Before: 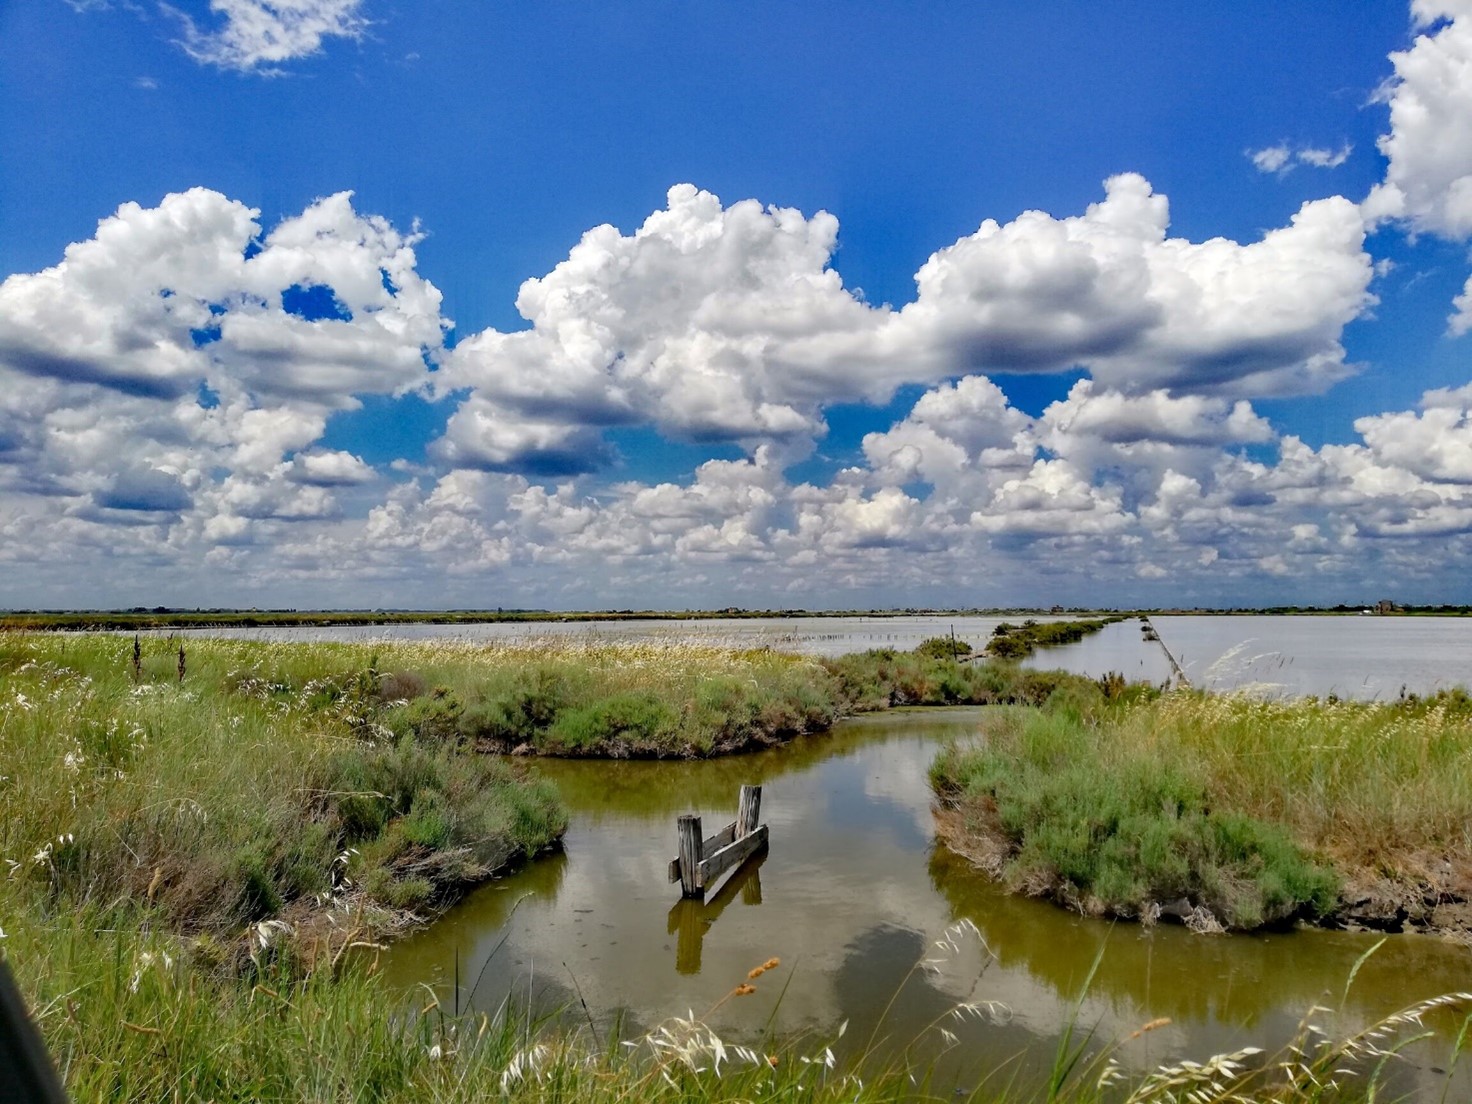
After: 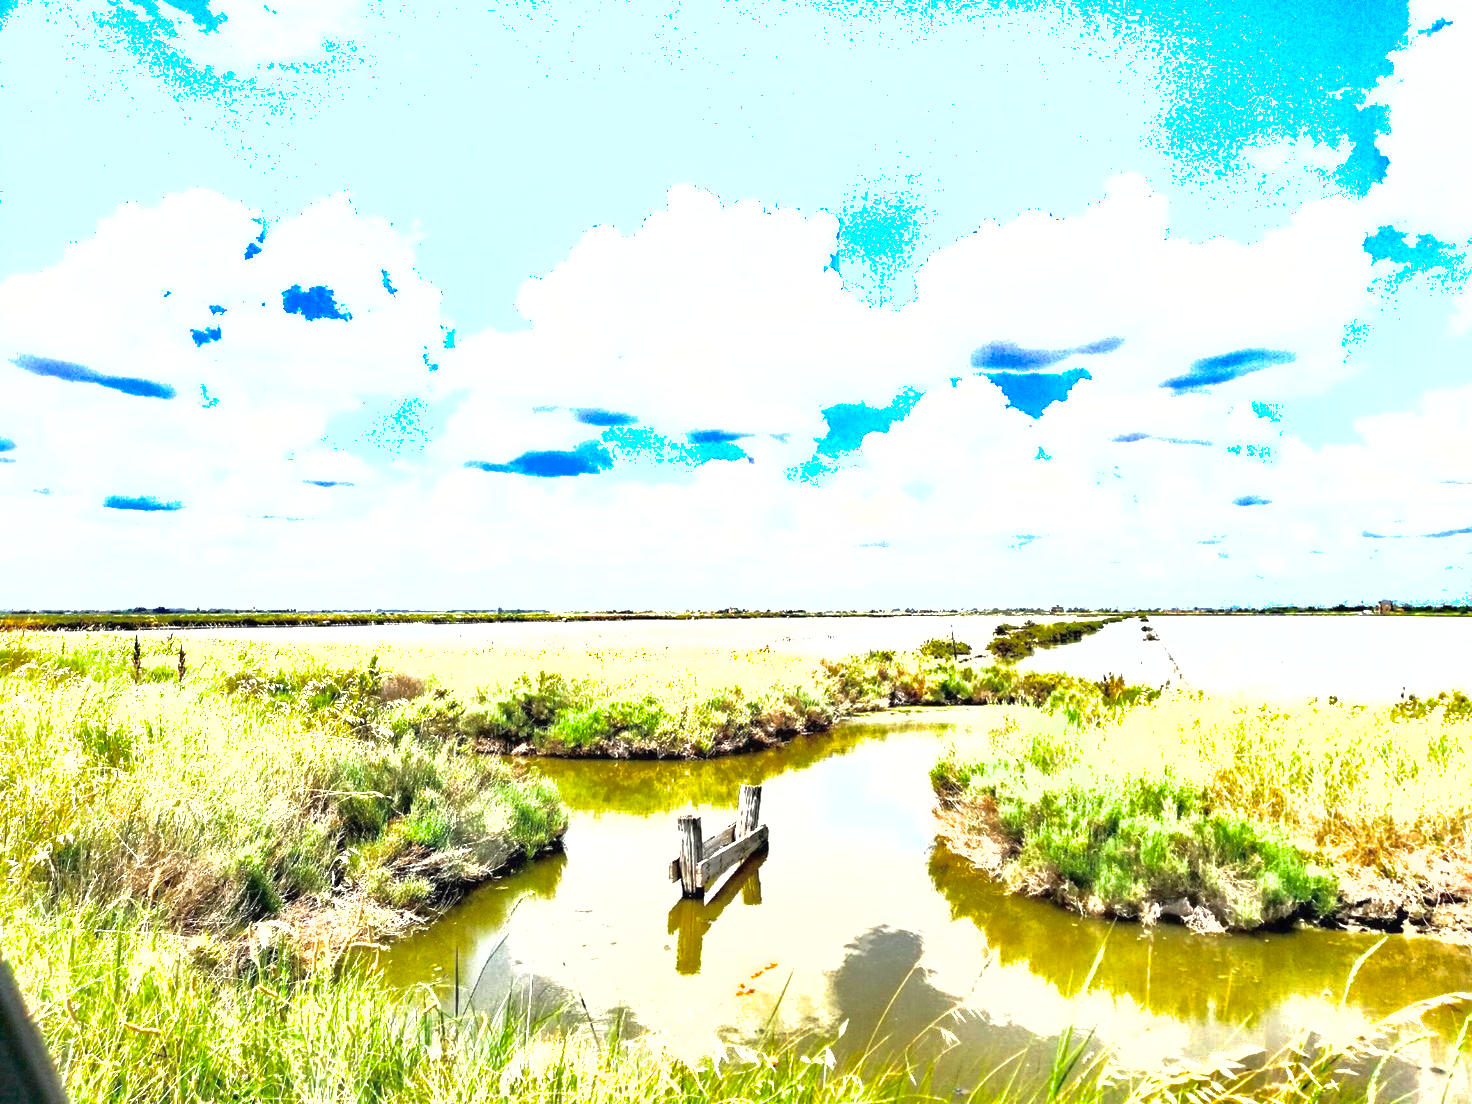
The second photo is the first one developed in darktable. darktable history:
shadows and highlights: on, module defaults
tone equalizer: -8 EV -0.75 EV, -7 EV -0.7 EV, -6 EV -0.6 EV, -5 EV -0.4 EV, -3 EV 0.4 EV, -2 EV 0.6 EV, -1 EV 0.7 EV, +0 EV 0.75 EV, edges refinement/feathering 500, mask exposure compensation -1.57 EV, preserve details no
exposure: black level correction 0, exposure 2.138 EV, compensate exposure bias true, compensate highlight preservation false
